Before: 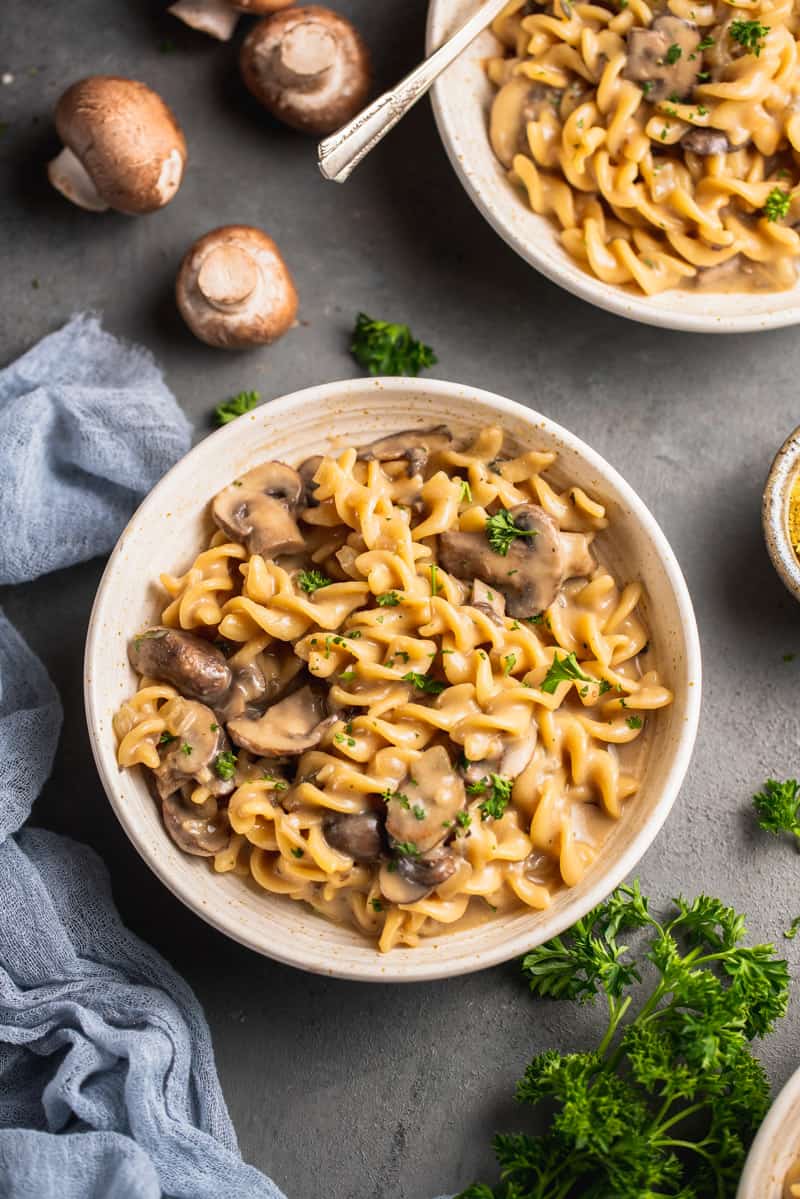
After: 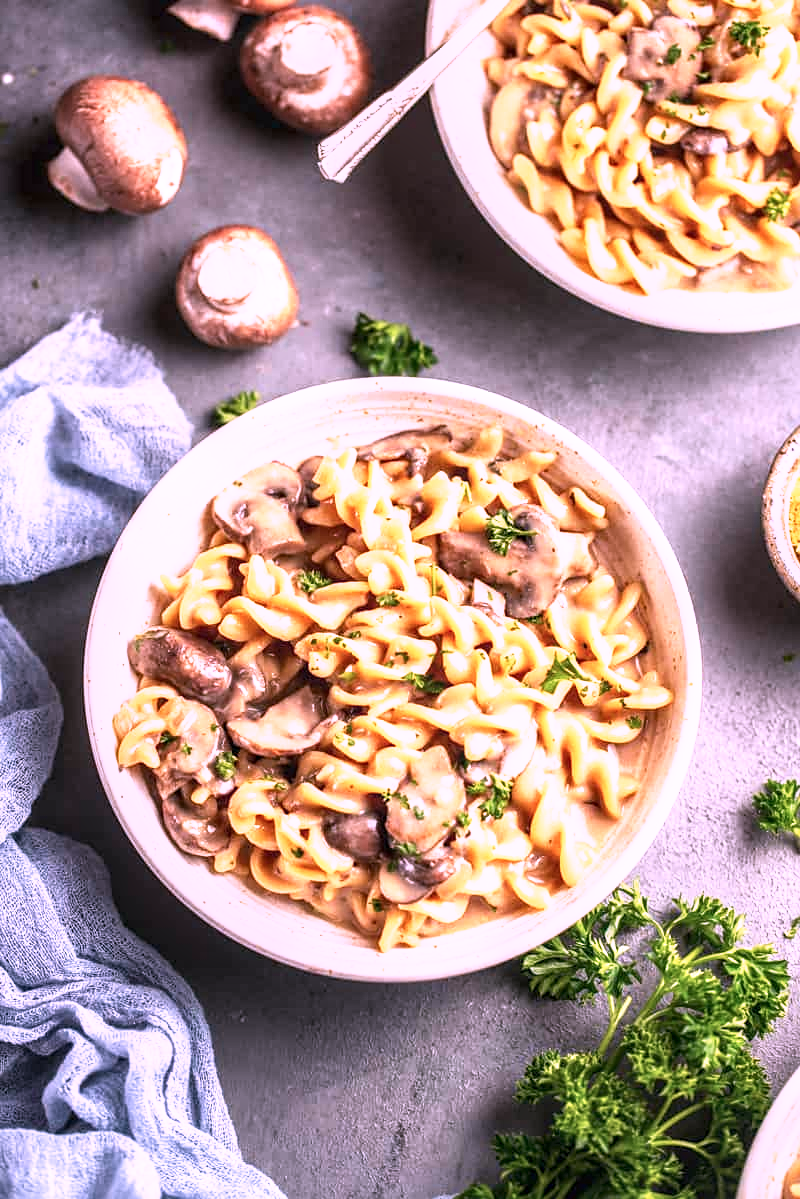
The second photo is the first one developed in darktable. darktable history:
base curve: curves: ch0 [(0, 0) (0.495, 0.917) (1, 1)], preserve colors none
sharpen: amount 0.205
local contrast: detail 130%
color correction: highlights a* 16.22, highlights b* -19.97
